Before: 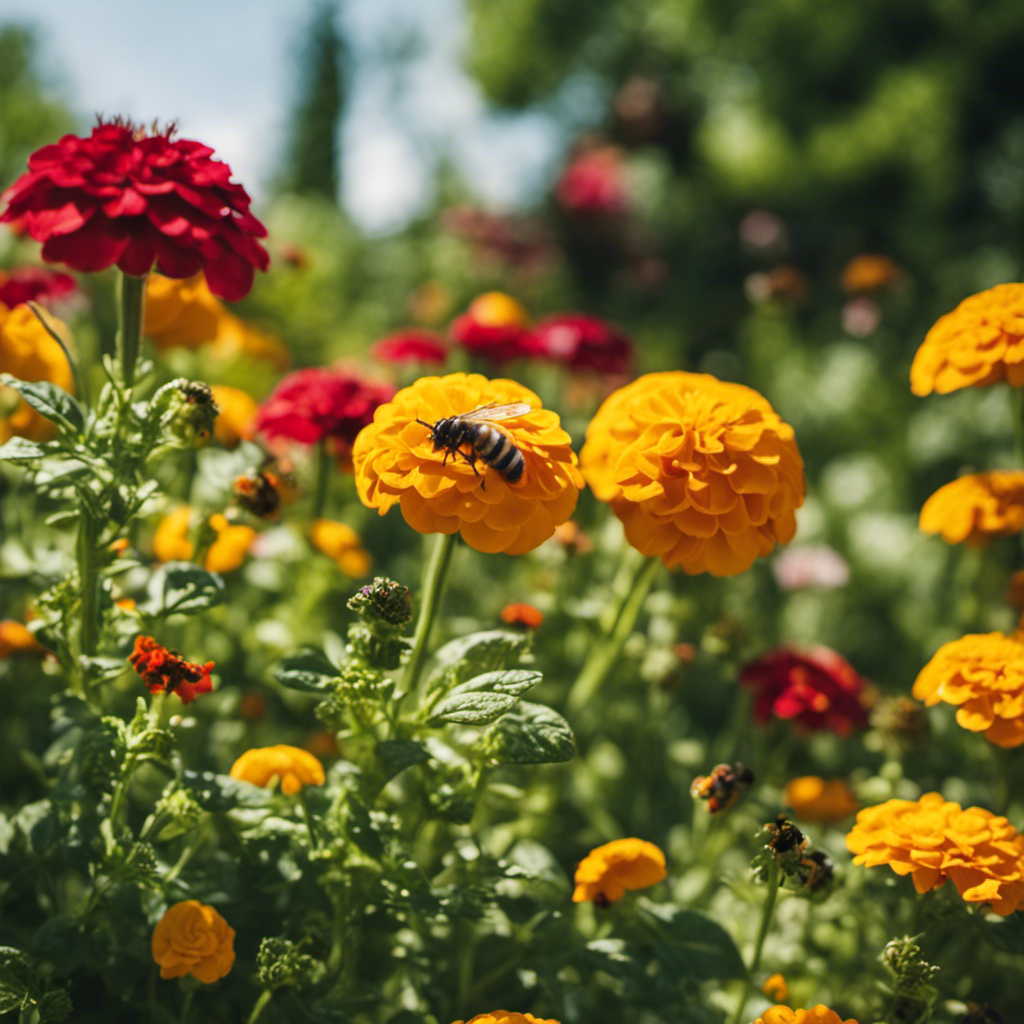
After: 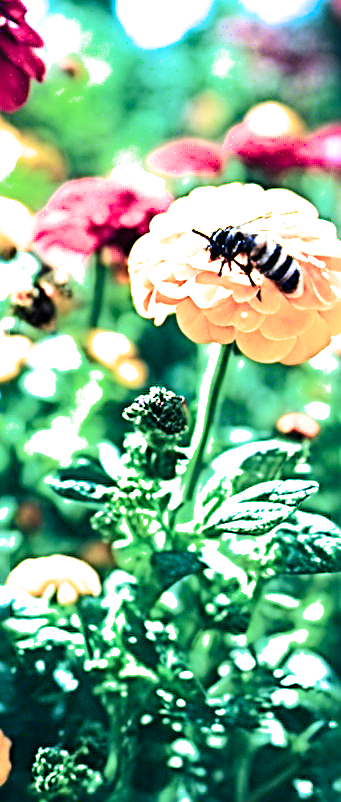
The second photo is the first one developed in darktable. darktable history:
crop and rotate: left 21.933%, top 18.623%, right 44.685%, bottom 2.982%
color calibration: gray › normalize channels true, illuminant as shot in camera, x 0.44, y 0.412, temperature 2944.81 K, gamut compression 0.009
sharpen: radius 3.656, amount 0.916
color zones: curves: ch0 [(0, 0.465) (0.092, 0.596) (0.289, 0.464) (0.429, 0.453) (0.571, 0.464) (0.714, 0.455) (0.857, 0.462) (1, 0.465)]
filmic rgb: black relative exposure -3.57 EV, white relative exposure 2.28 EV, hardness 3.41, preserve chrominance max RGB, color science v6 (2022), contrast in shadows safe, contrast in highlights safe
exposure: black level correction 0, exposure 1.371 EV, compensate highlight preservation false
shadows and highlights: shadows 36.47, highlights -26.79, soften with gaussian
contrast brightness saturation: contrast 0.231, brightness 0.103, saturation 0.291
